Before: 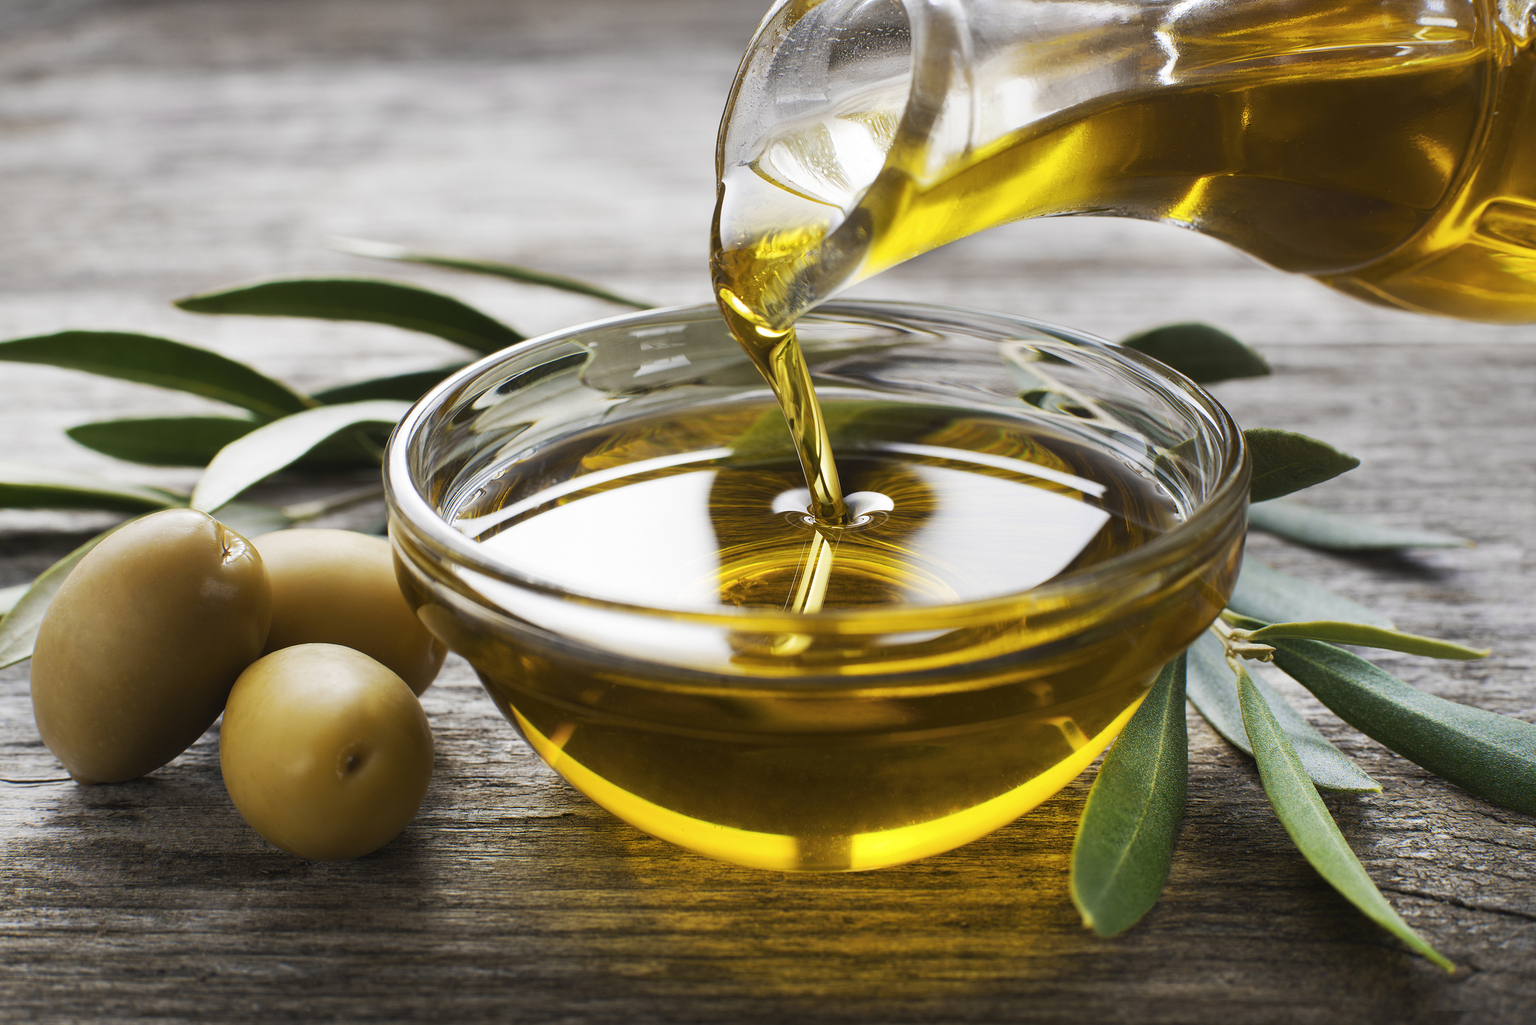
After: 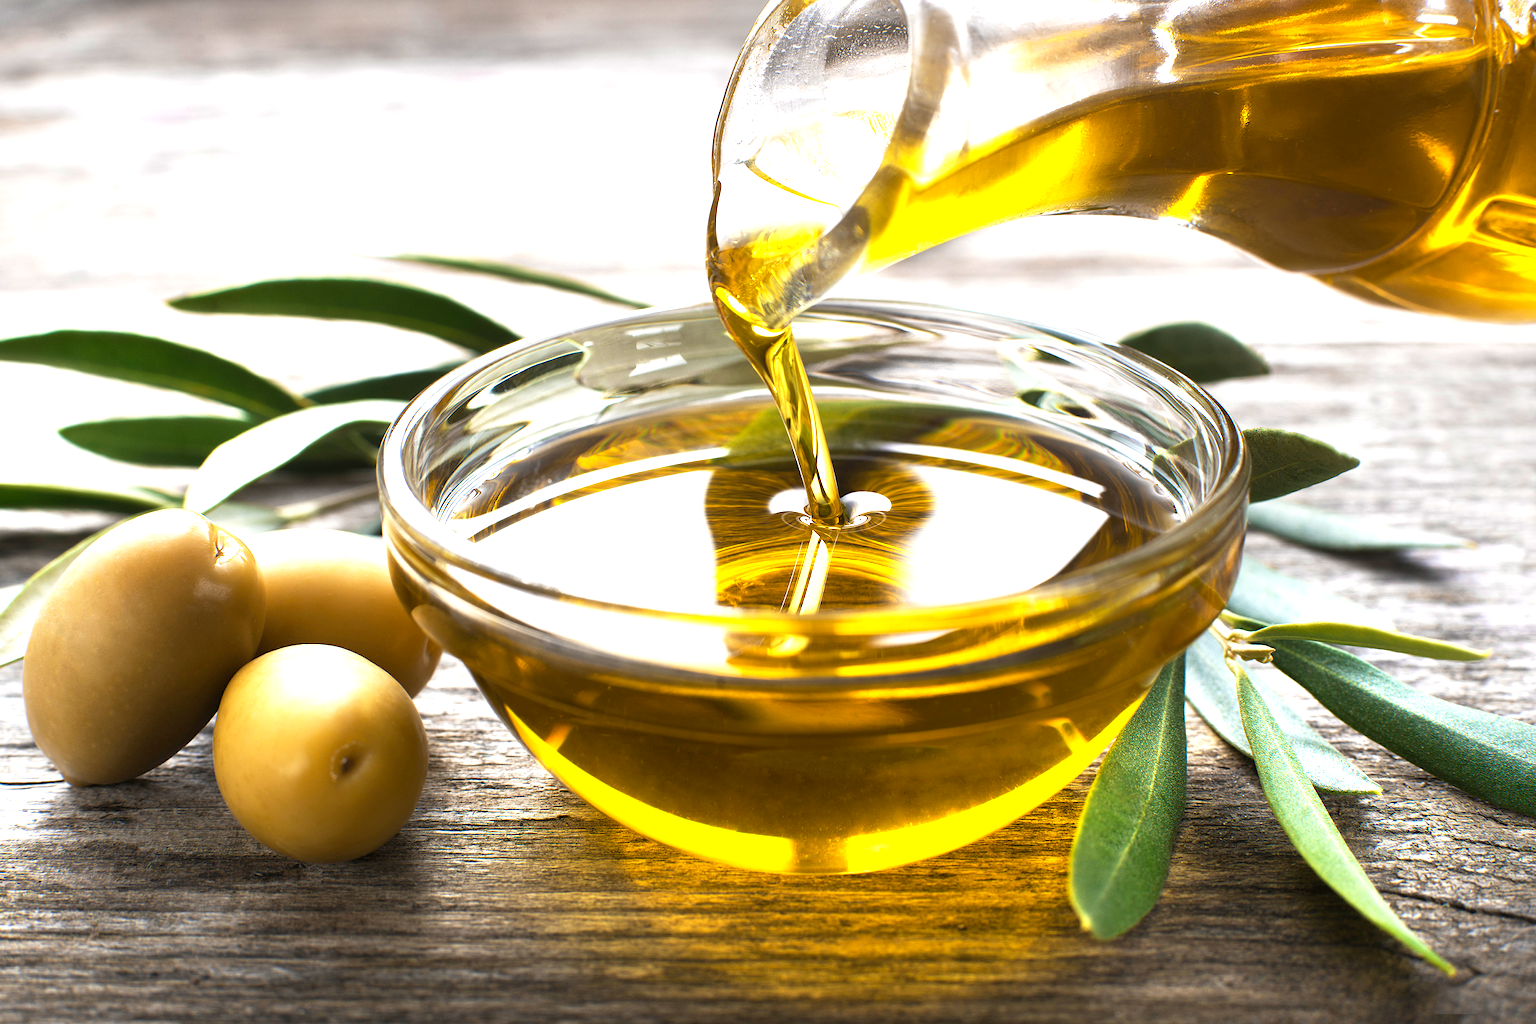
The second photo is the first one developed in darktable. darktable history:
crop and rotate: left 0.528%, top 0.291%, bottom 0.311%
exposure: black level correction 0.001, exposure 1.129 EV, compensate exposure bias true, compensate highlight preservation false
